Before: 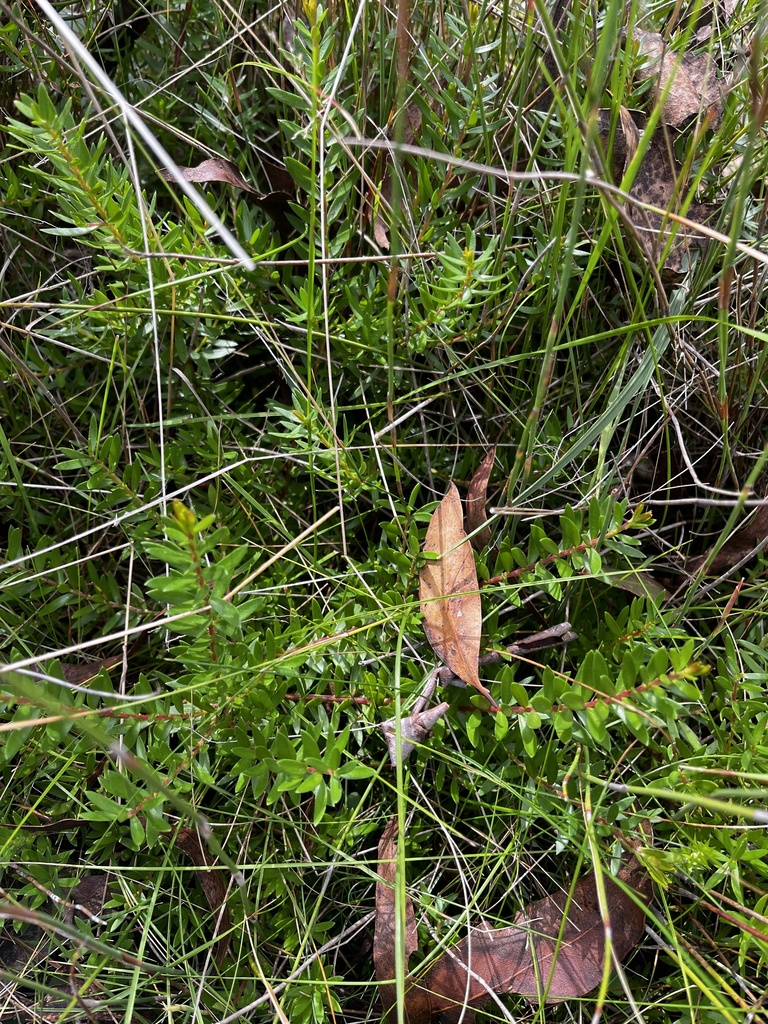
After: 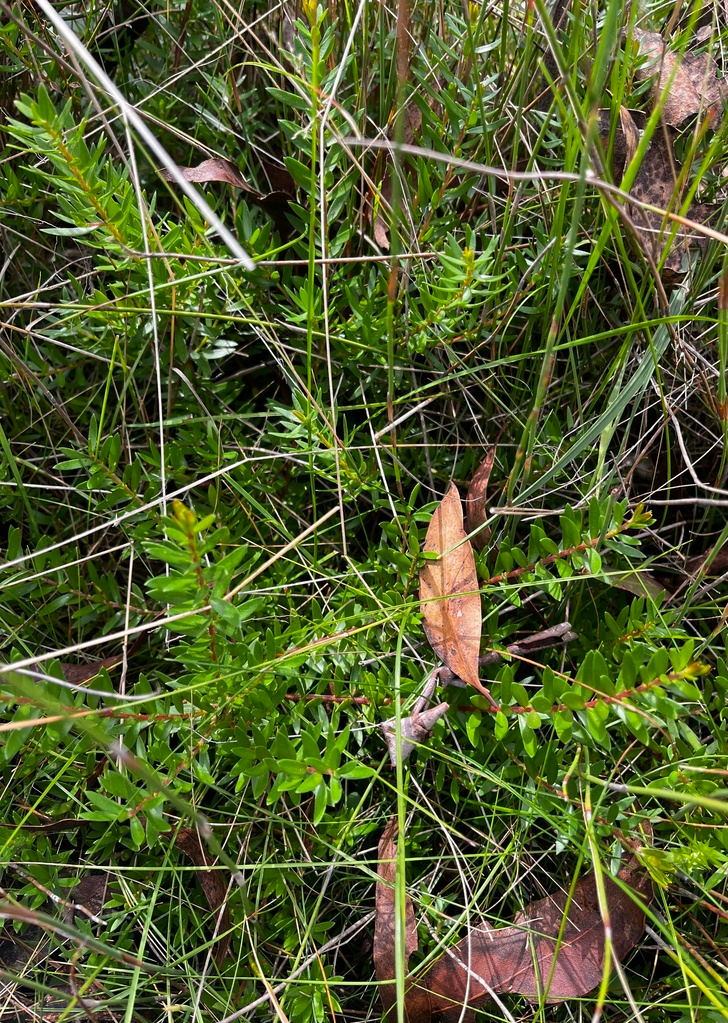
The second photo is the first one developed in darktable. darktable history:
crop and rotate: right 5.167%
white balance: red 1.009, blue 0.985
